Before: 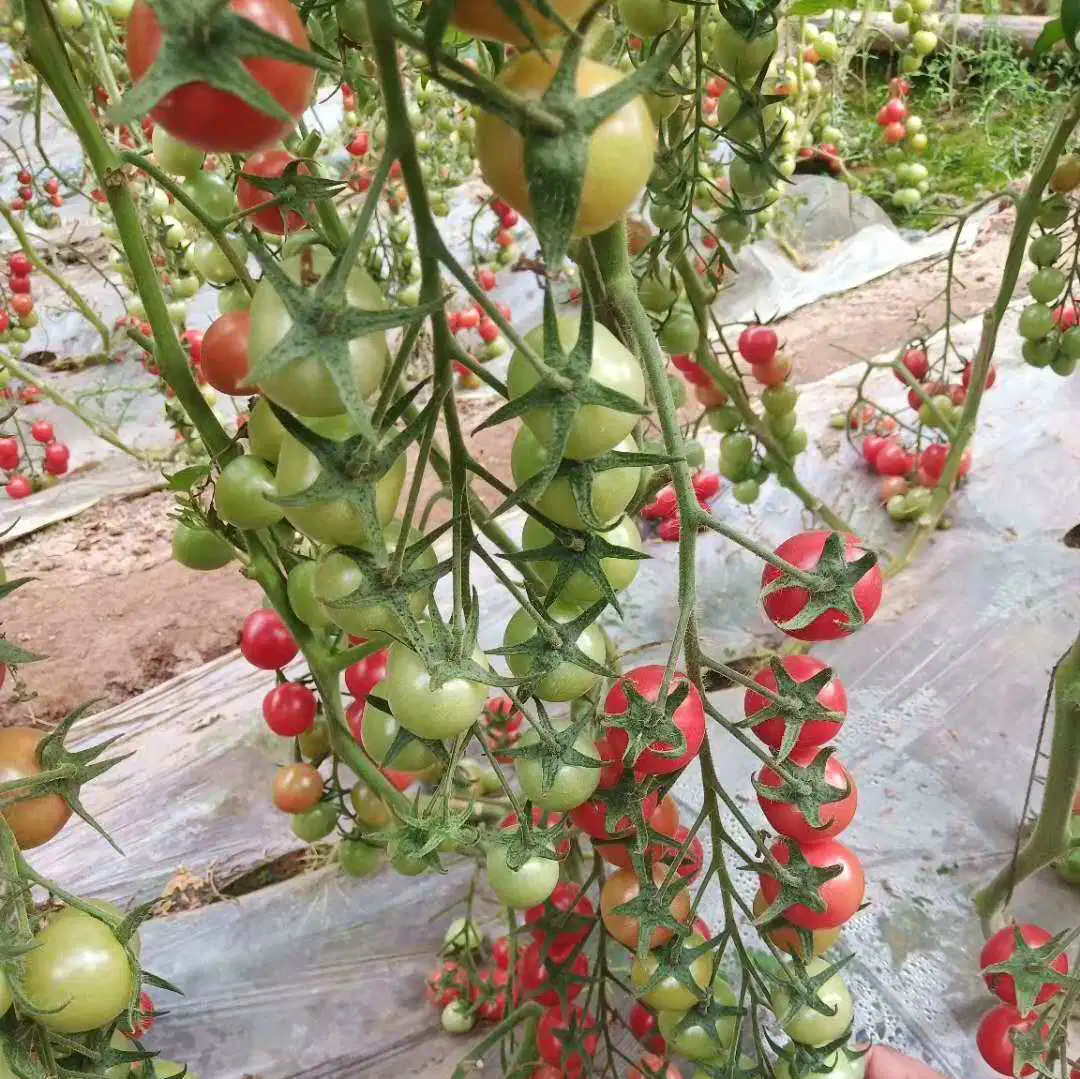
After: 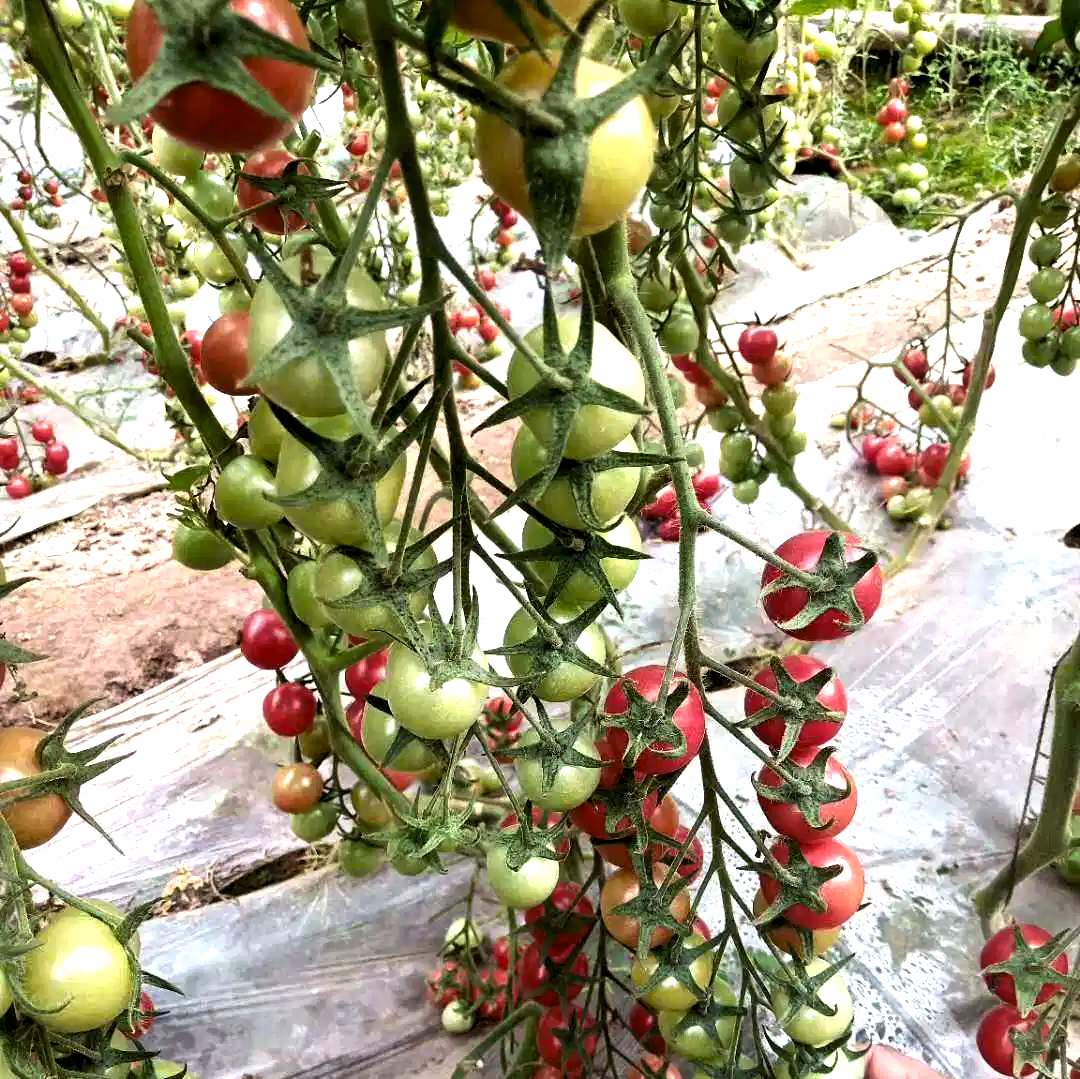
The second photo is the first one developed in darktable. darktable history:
color correction: highlights b* -0.034, saturation 0.99
exposure: black level correction 0.018, exposure -0.006 EV, compensate exposure bias true, compensate highlight preservation false
levels: levels [0.044, 0.475, 0.791]
